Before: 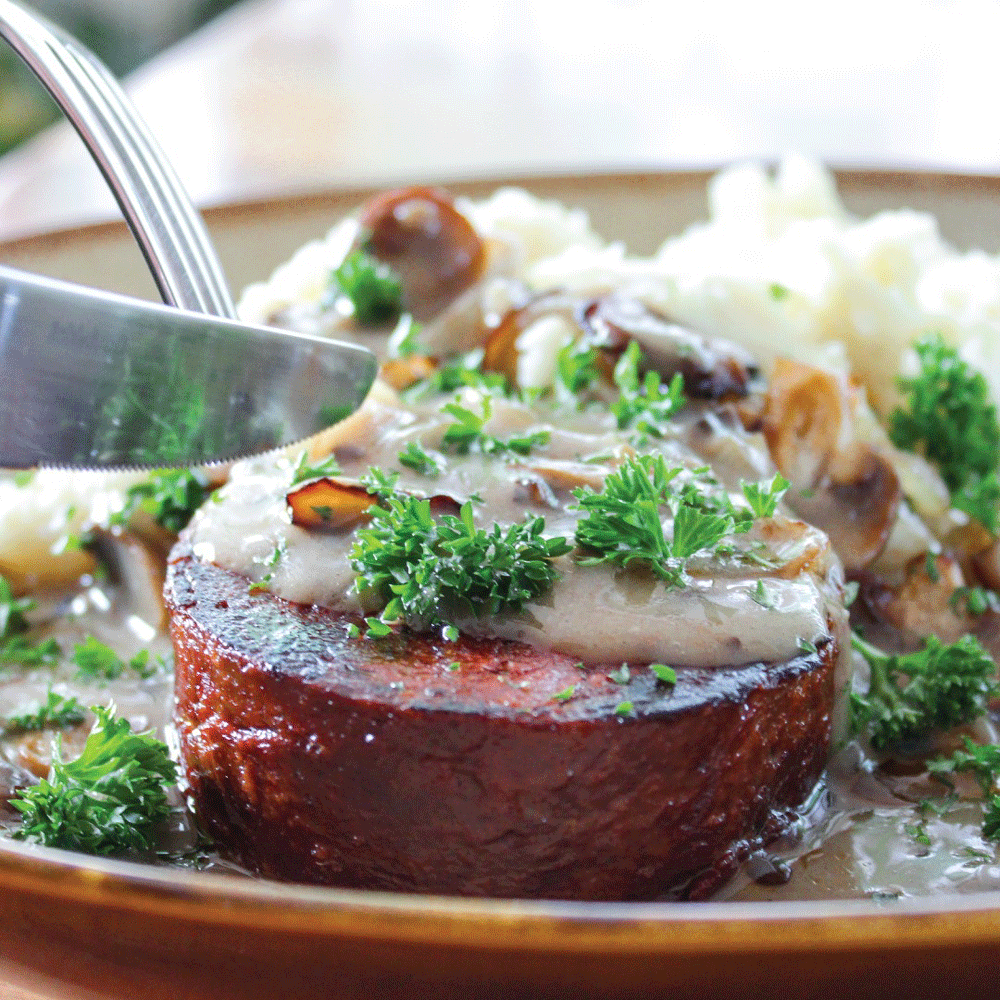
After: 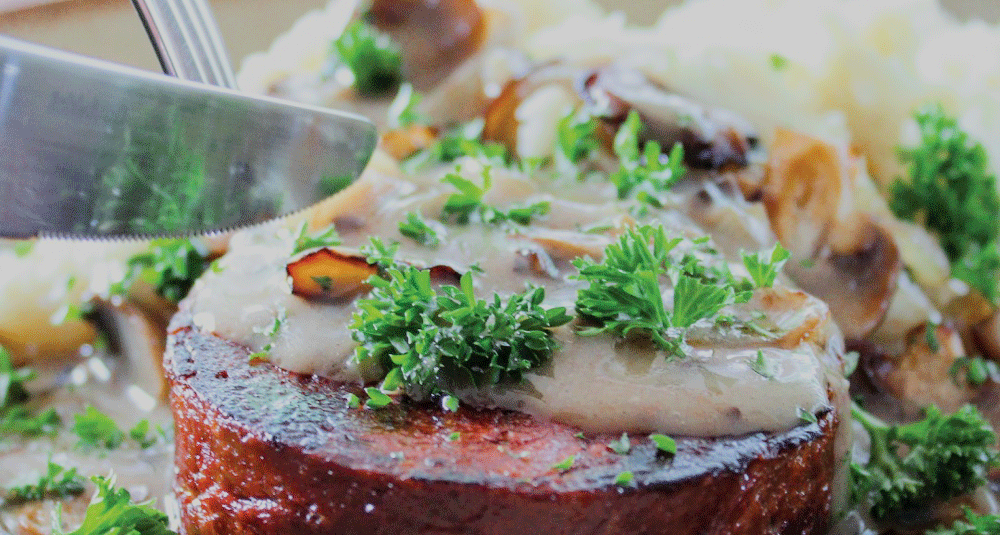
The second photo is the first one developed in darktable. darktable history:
filmic rgb: black relative exposure -7.15 EV, white relative exposure 5.36 EV, hardness 3.02, color science v6 (2022)
crop and rotate: top 23.043%, bottom 23.437%
